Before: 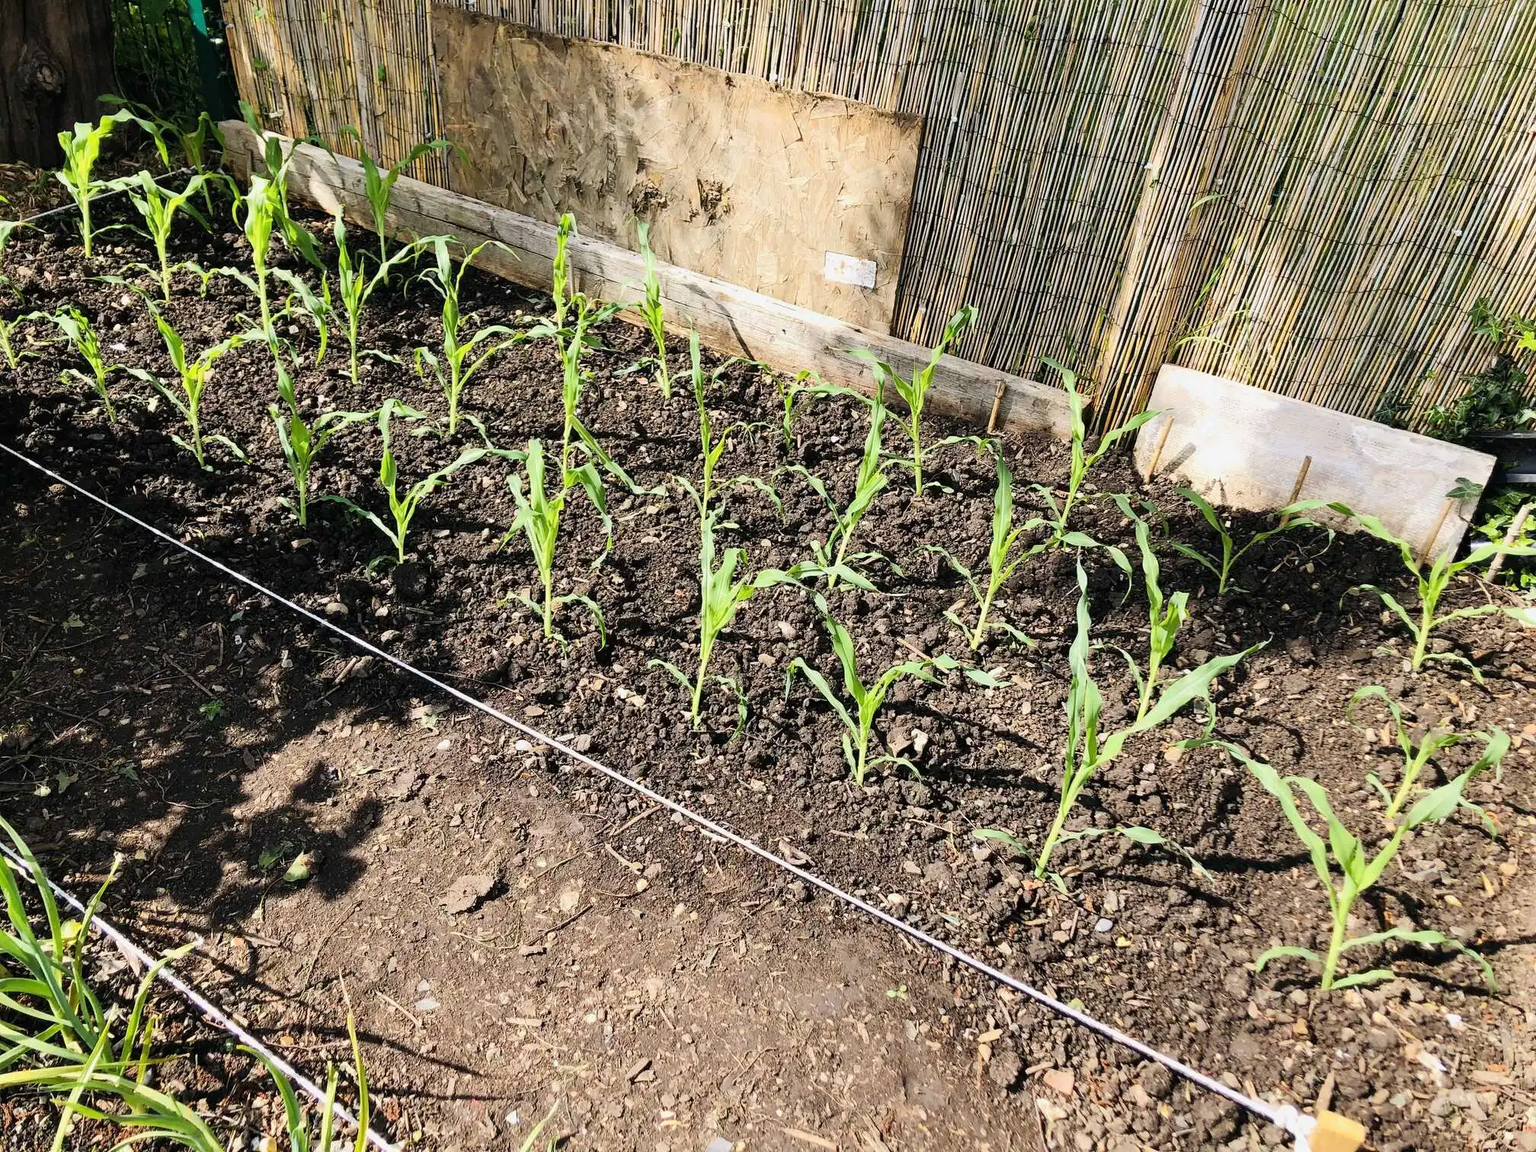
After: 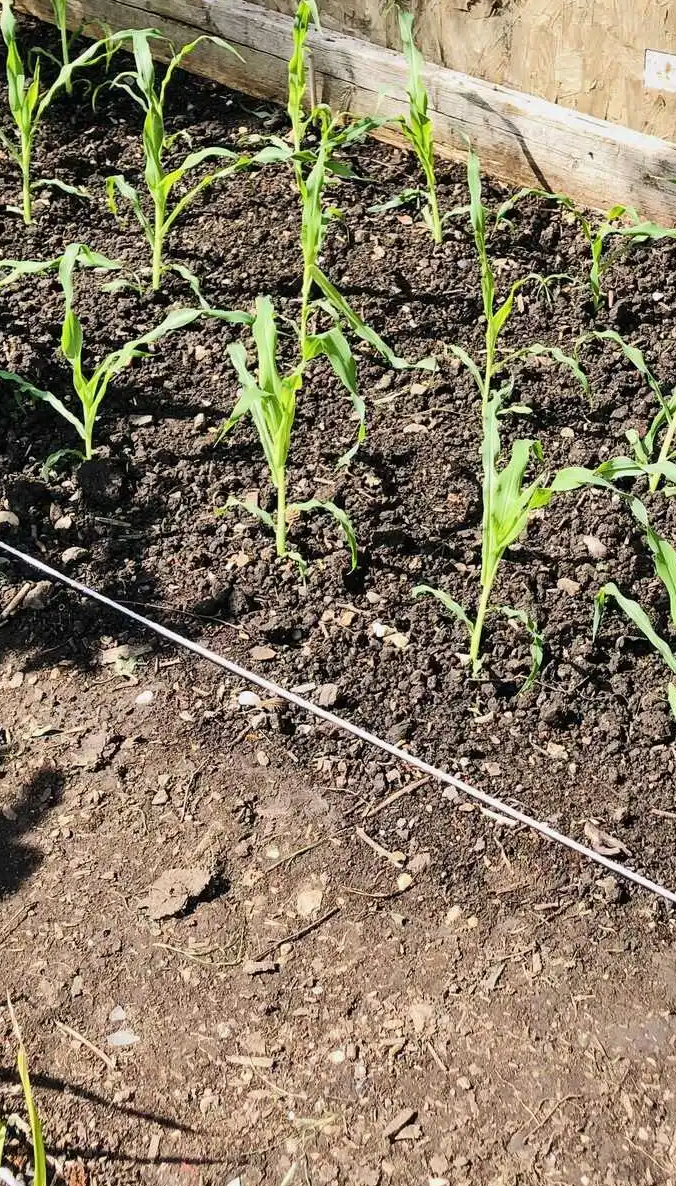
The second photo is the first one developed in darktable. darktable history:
shadows and highlights: soften with gaussian
crop and rotate: left 21.77%, top 18.528%, right 44.676%, bottom 2.997%
exposure: exposure -0.021 EV, compensate highlight preservation false
